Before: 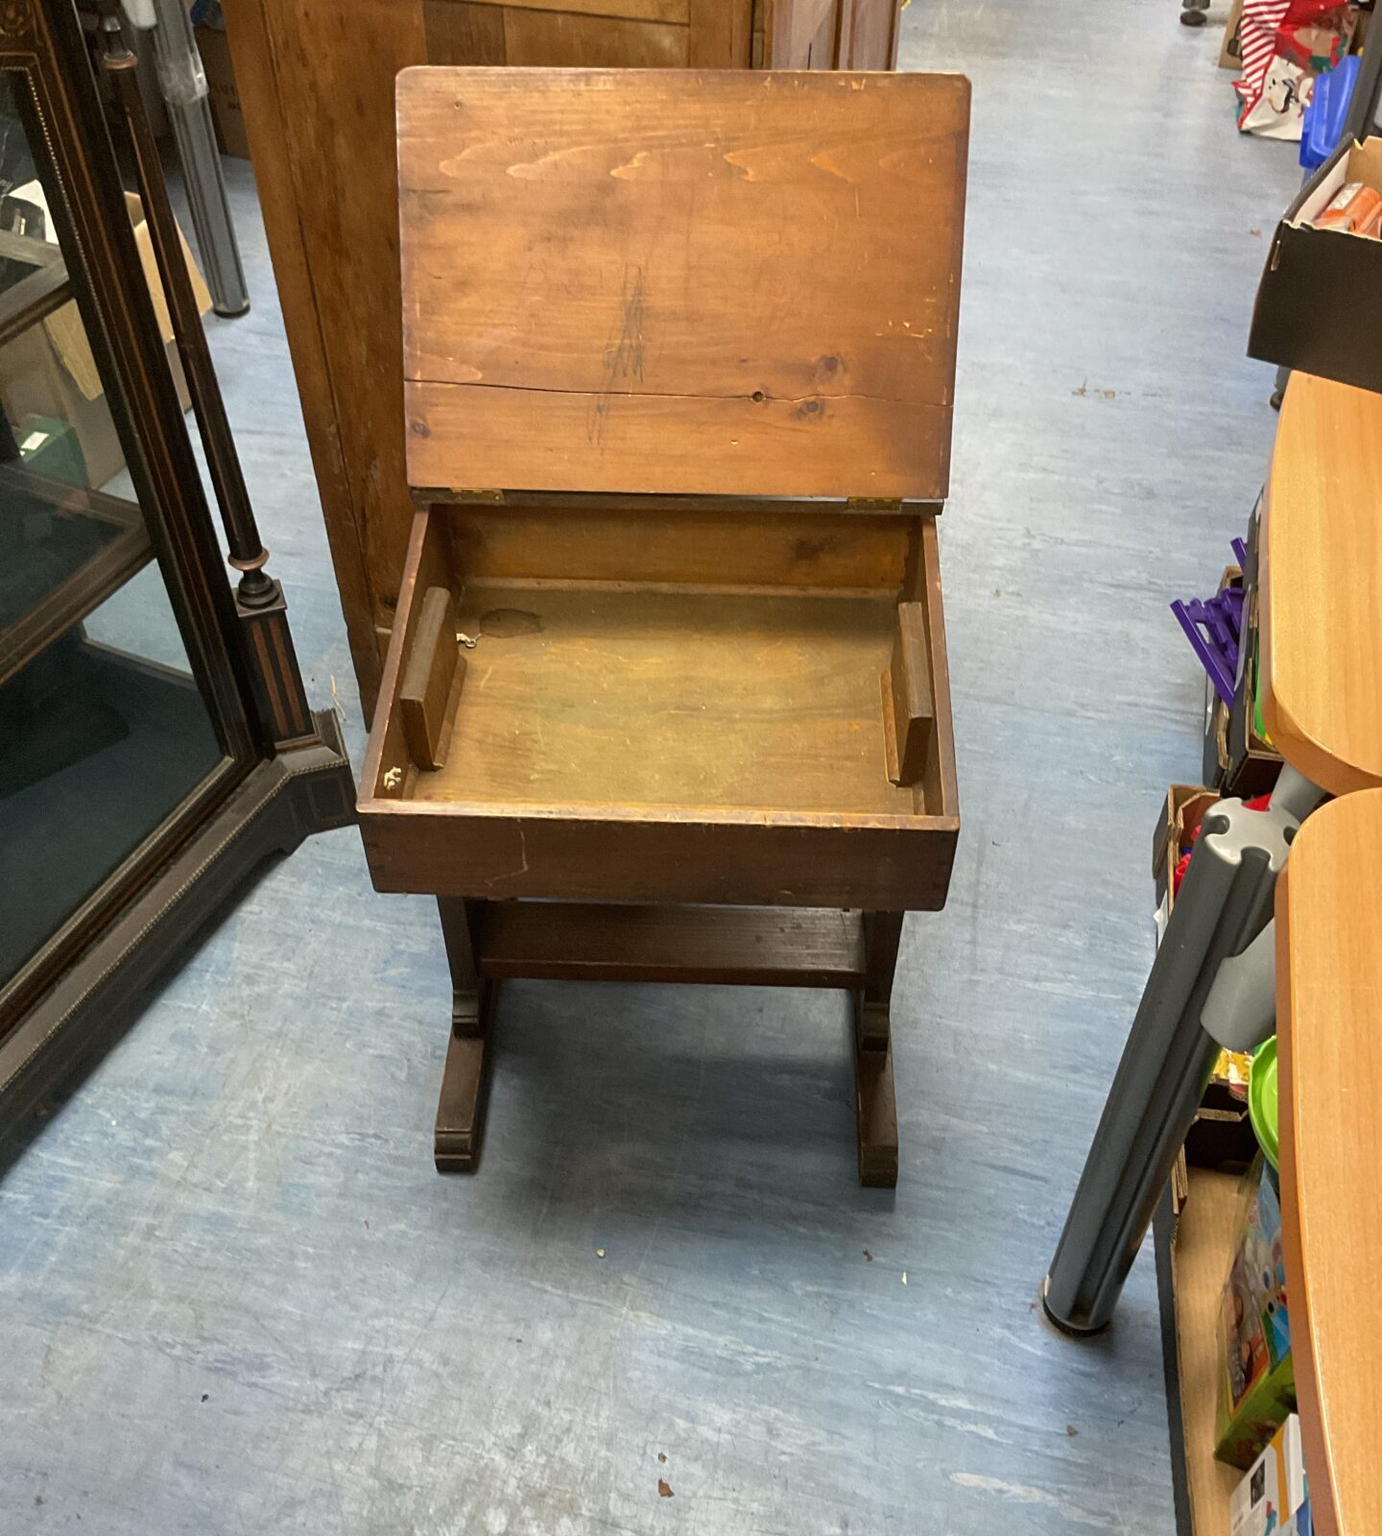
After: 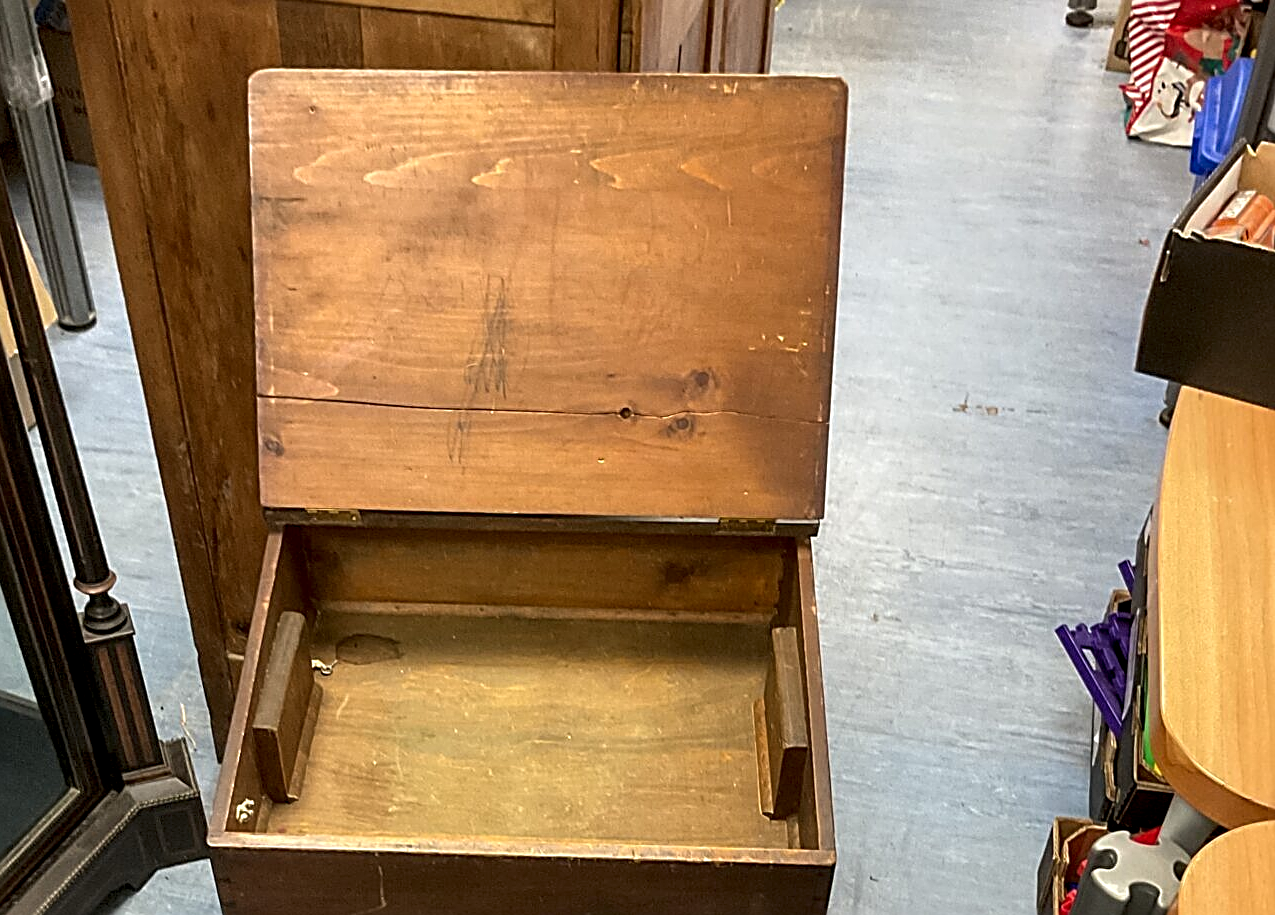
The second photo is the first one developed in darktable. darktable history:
crop and rotate: left 11.423%, bottom 42.768%
sharpen: radius 2.644, amount 0.676
local contrast: detail 135%, midtone range 0.747
